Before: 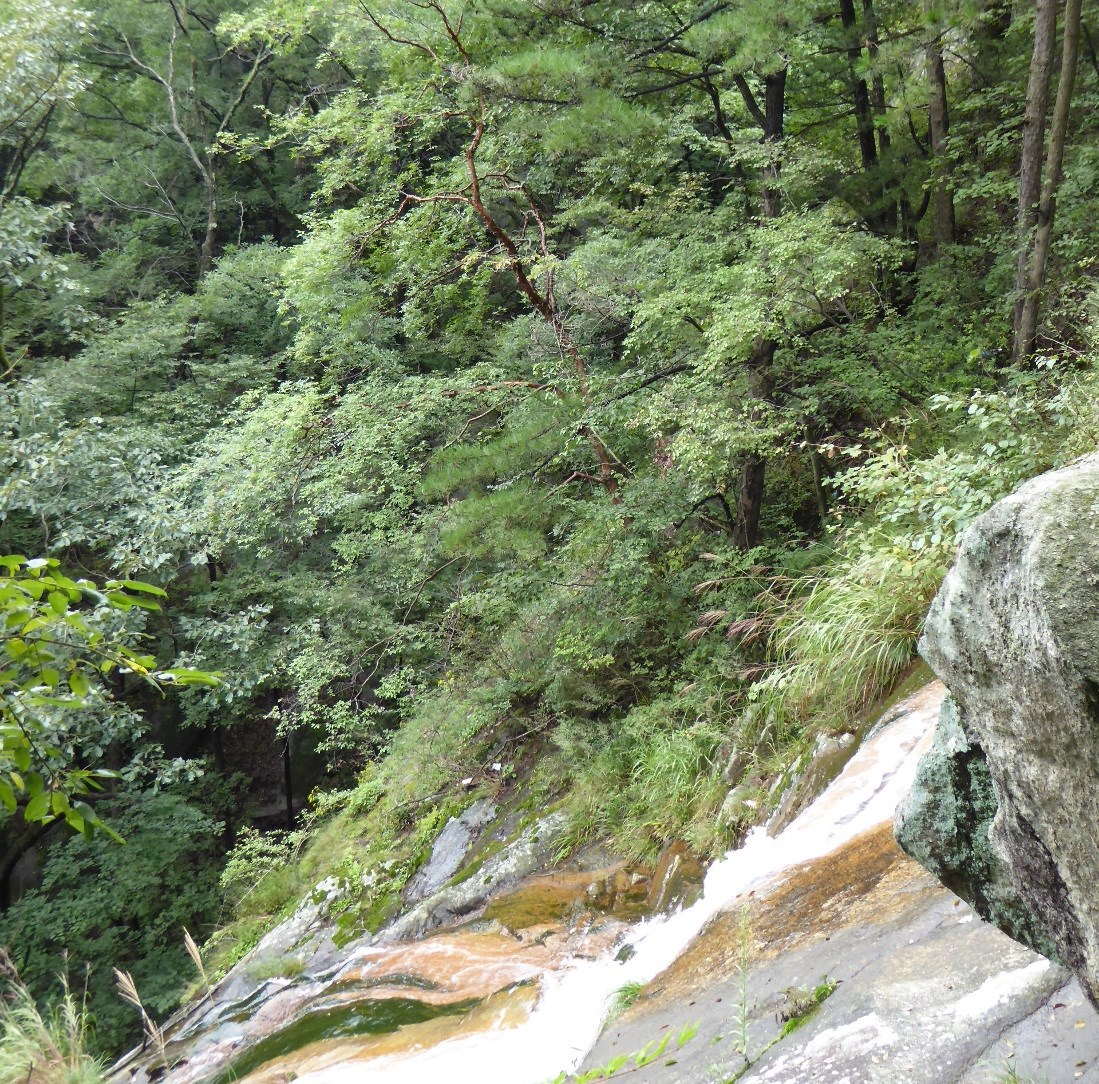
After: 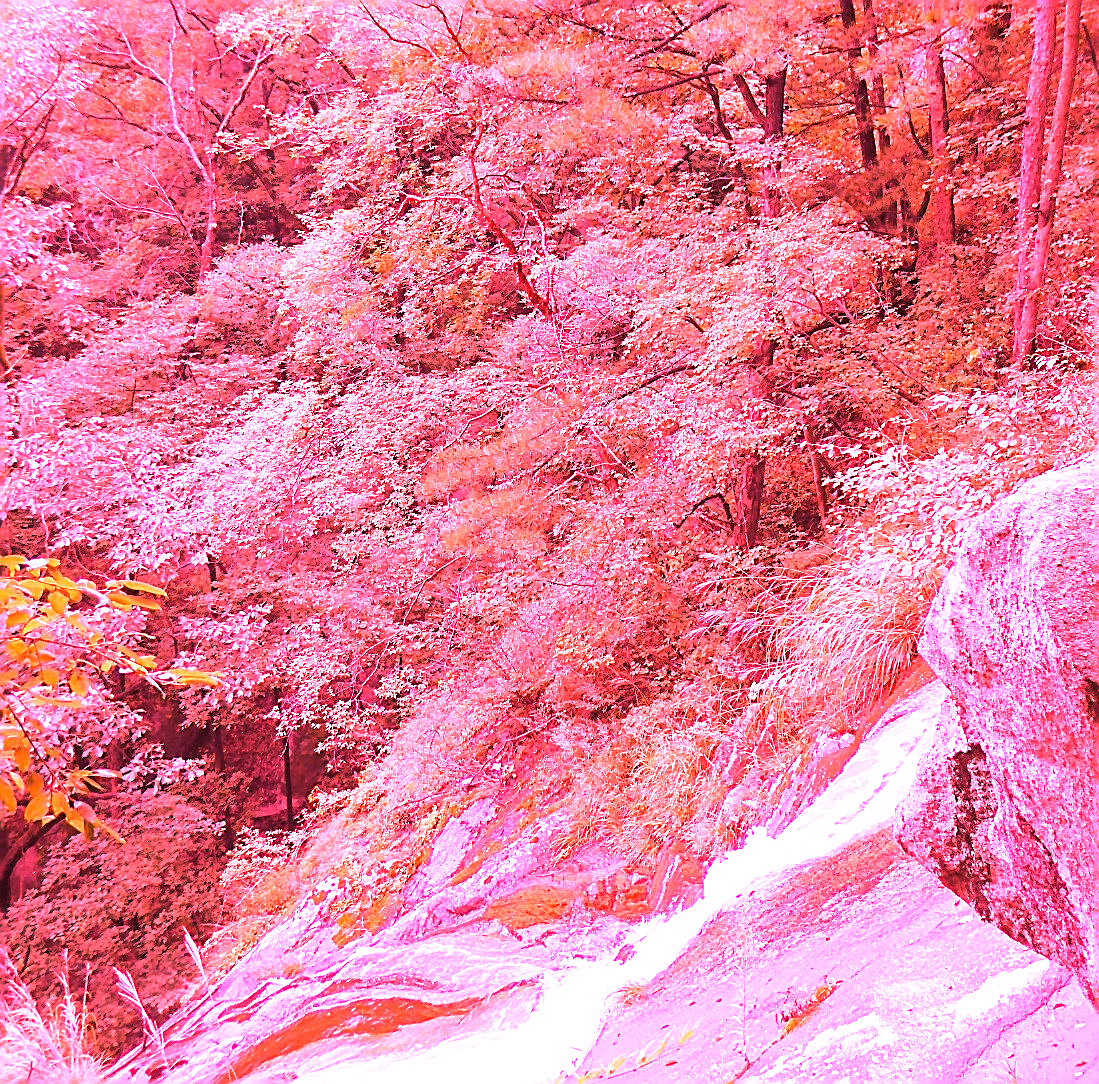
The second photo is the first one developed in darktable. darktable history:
sharpen: on, module defaults
white balance: red 4.26, blue 1.802
